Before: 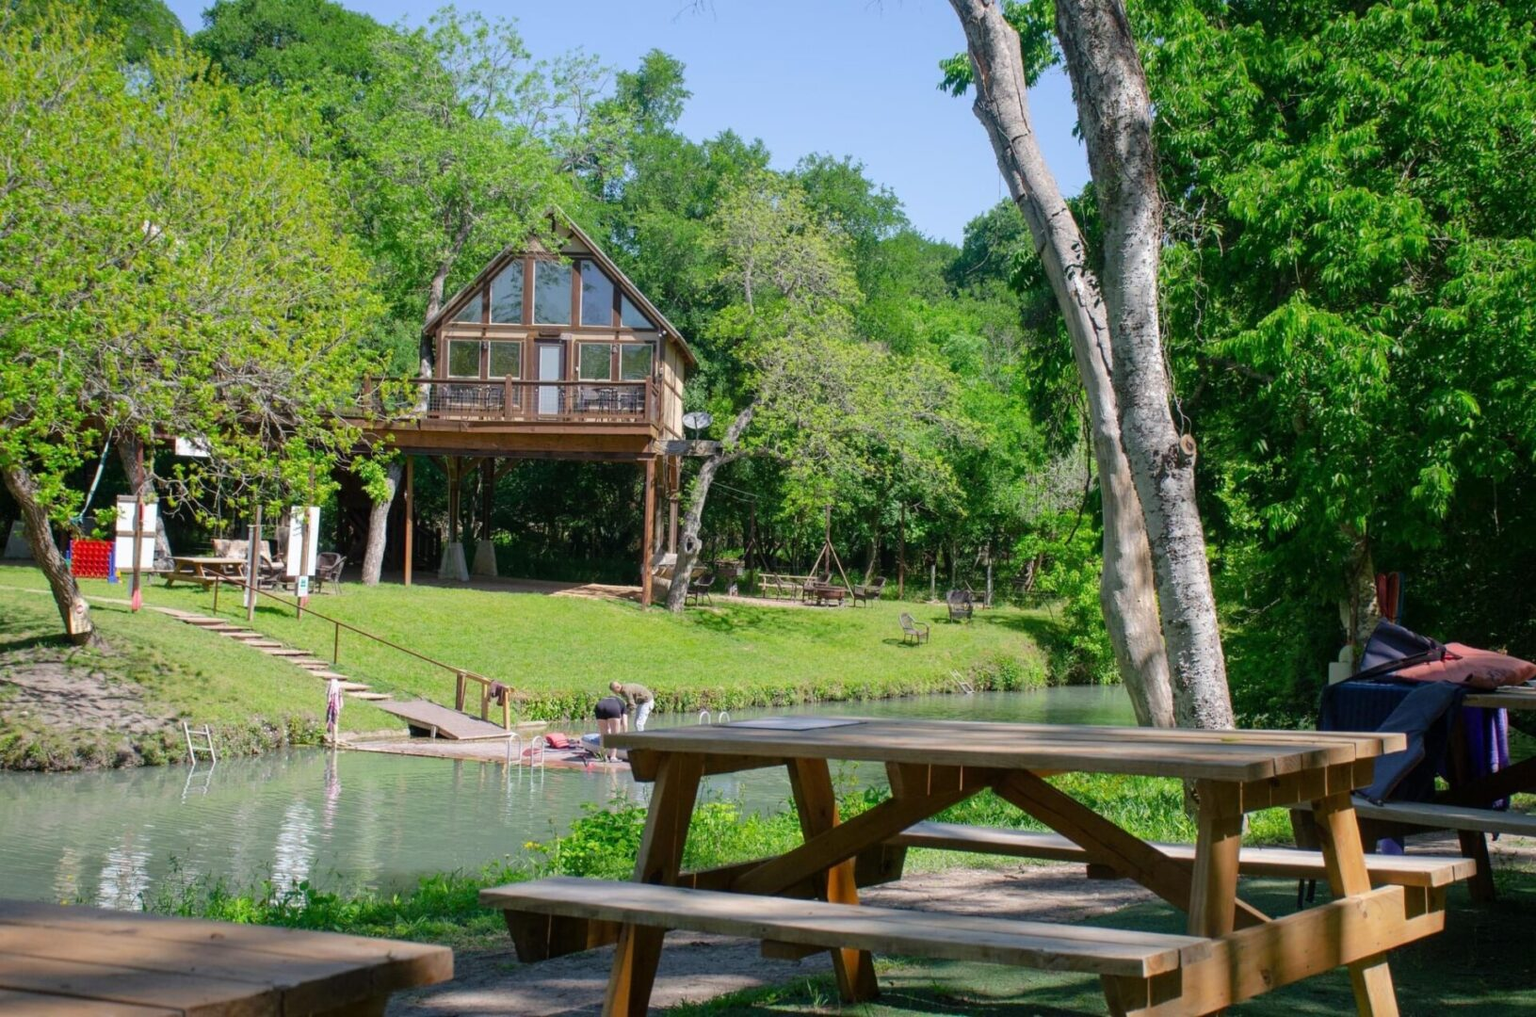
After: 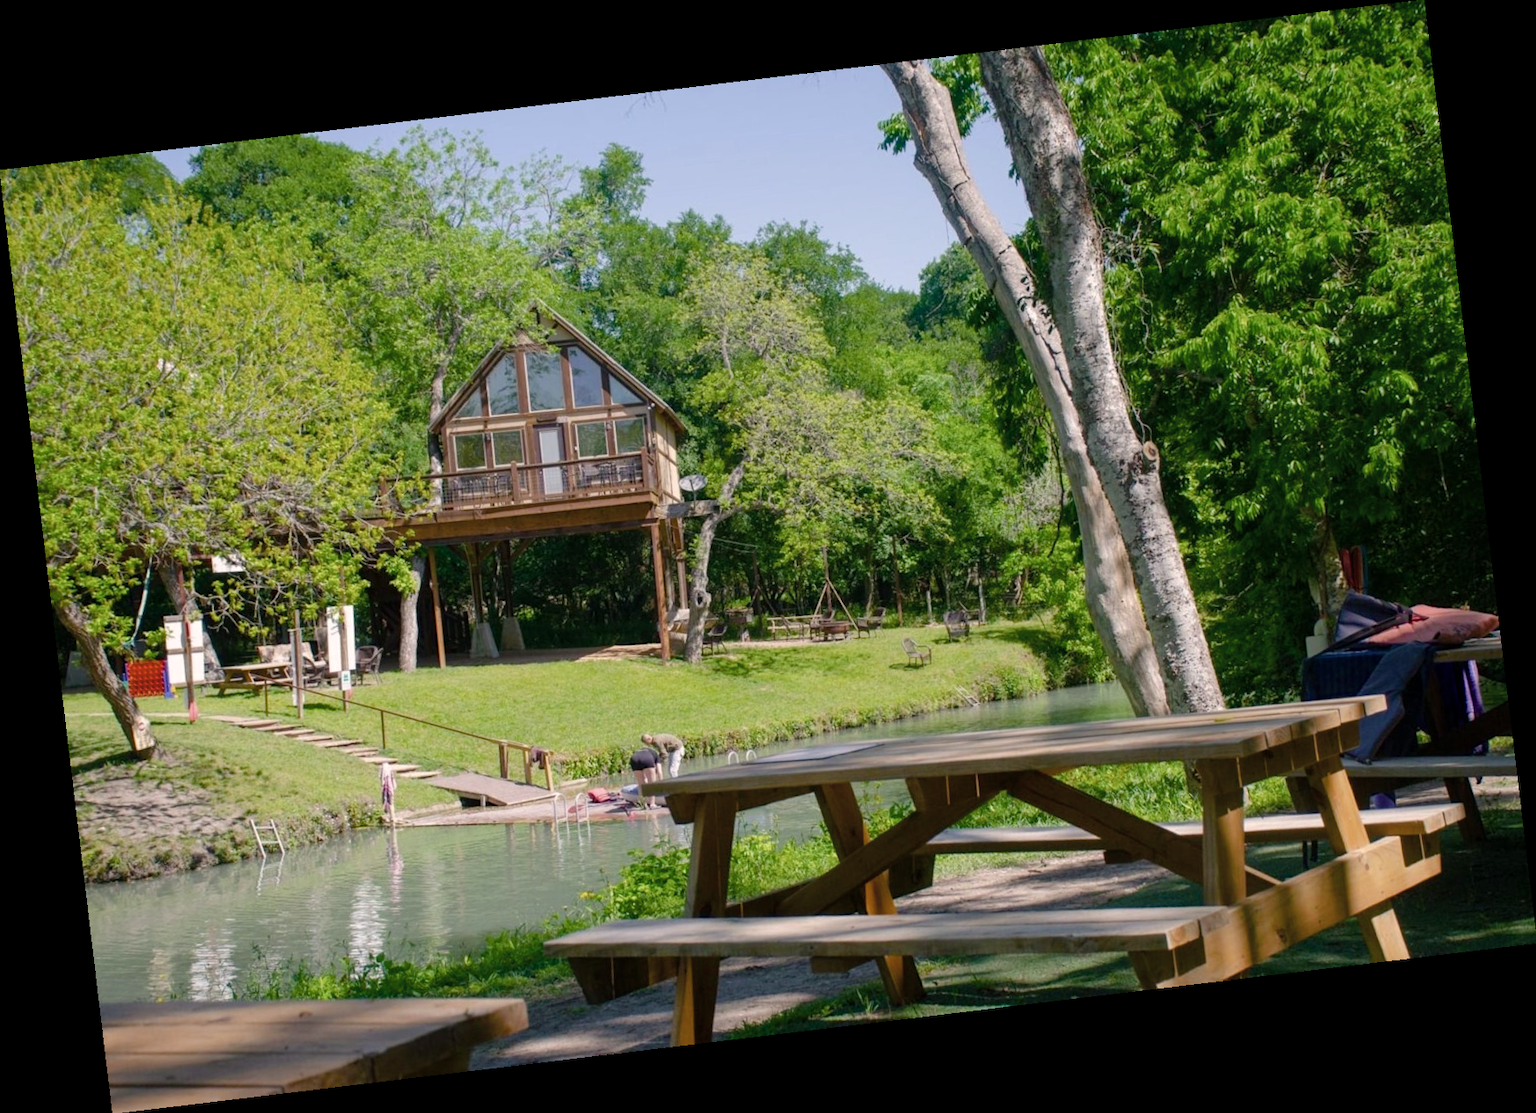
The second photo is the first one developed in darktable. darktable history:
color correction: highlights a* 5.59, highlights b* 5.24, saturation 0.68
rotate and perspective: rotation -6.83°, automatic cropping off
color balance rgb: perceptual saturation grading › global saturation 35%, perceptual saturation grading › highlights -25%, perceptual saturation grading › shadows 50%
